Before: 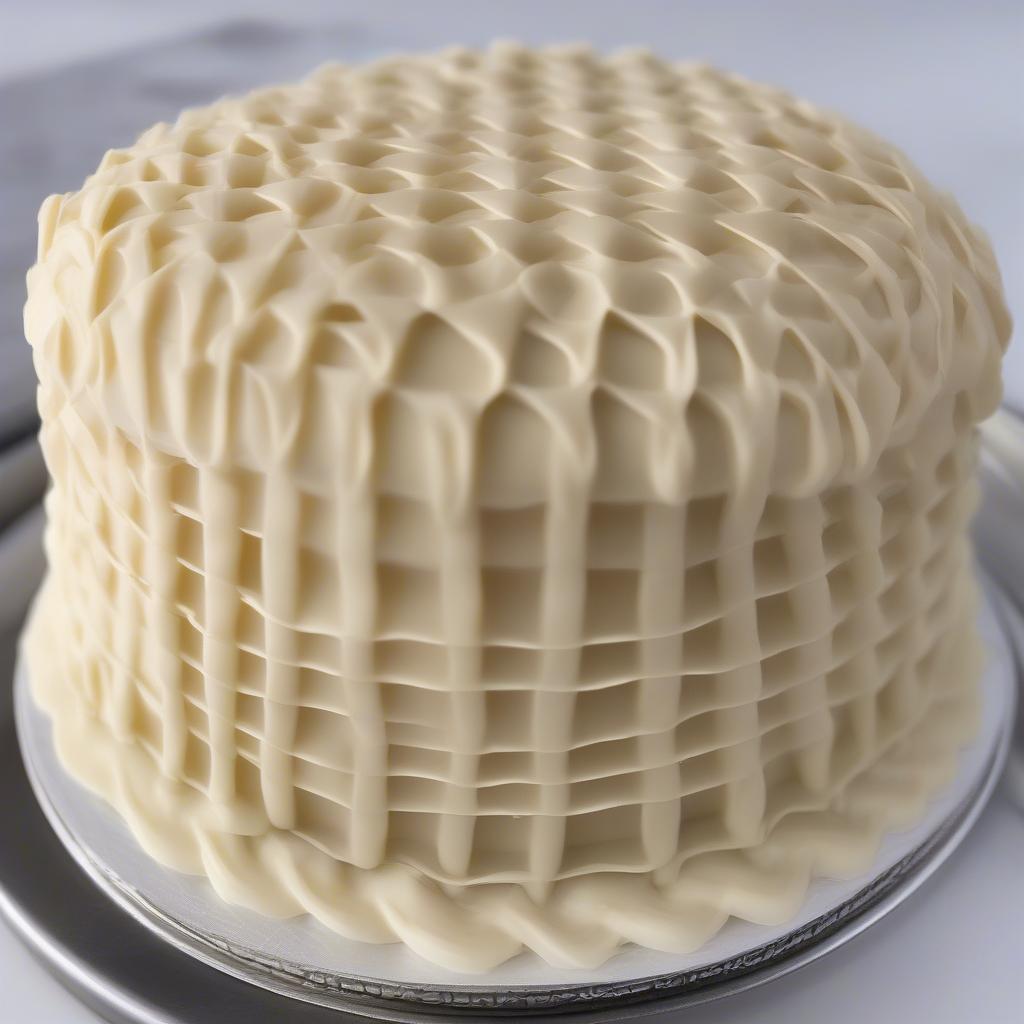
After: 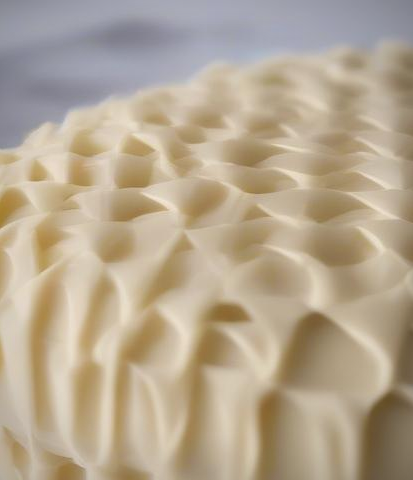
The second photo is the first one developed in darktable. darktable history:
vignetting: fall-off start 80.81%, fall-off radius 61.94%, saturation 0.049, automatic ratio true, width/height ratio 1.419, unbound false
crop and rotate: left 11.036%, top 0.096%, right 48.561%, bottom 52.998%
